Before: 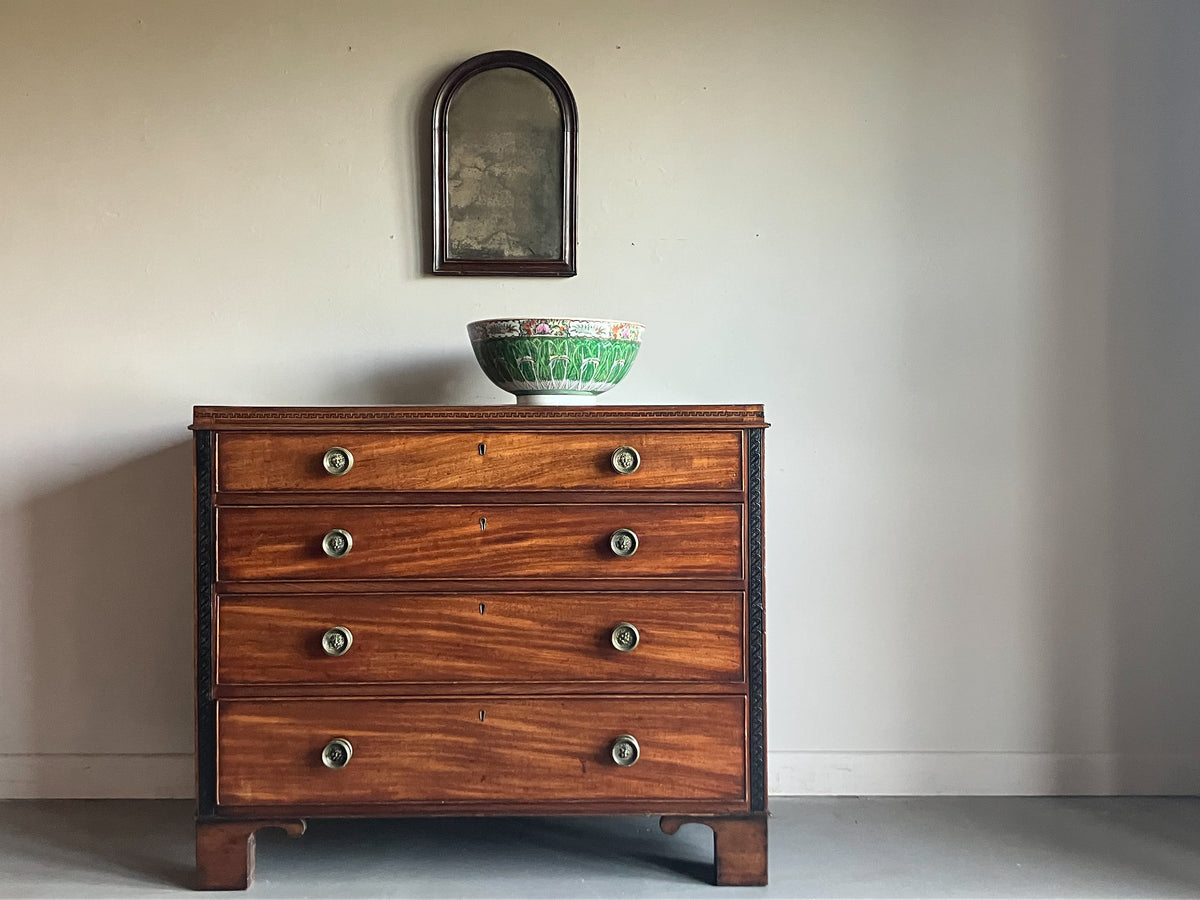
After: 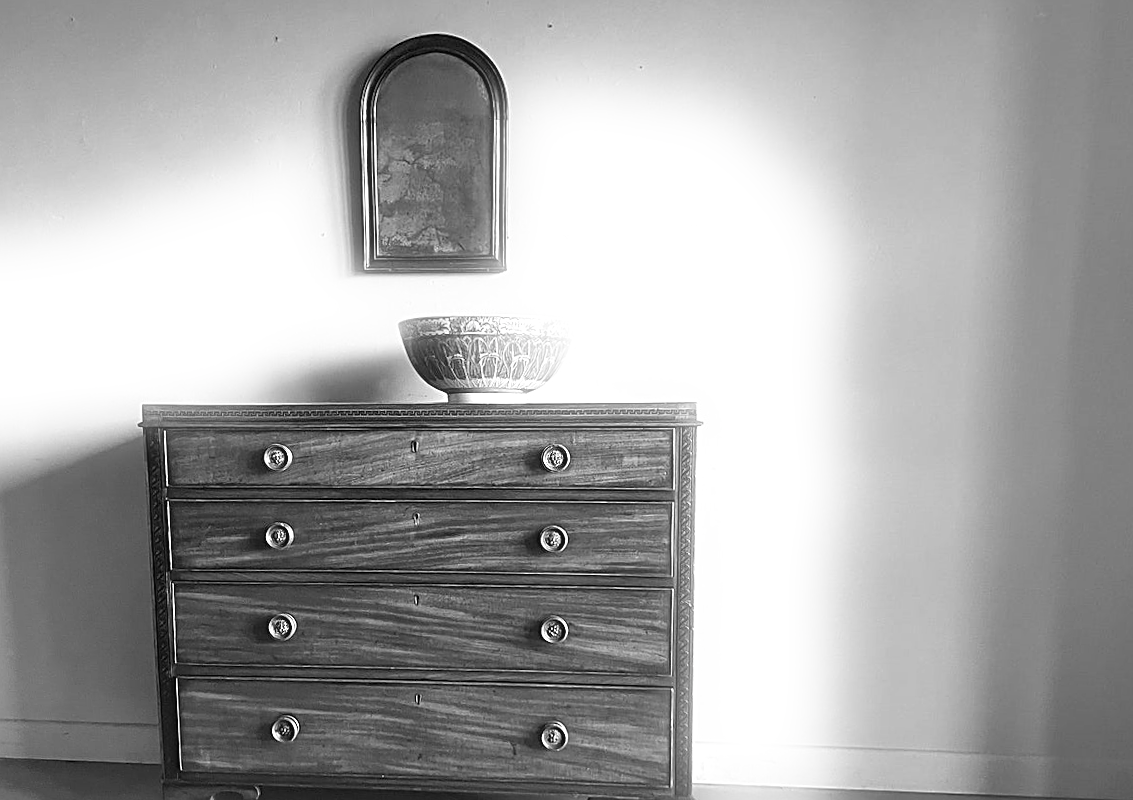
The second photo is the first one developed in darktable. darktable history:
crop and rotate: top 0%, bottom 5.097%
sharpen: on, module defaults
color balance rgb: perceptual saturation grading › global saturation 30%, global vibrance 20%
rotate and perspective: rotation 0.062°, lens shift (vertical) 0.115, lens shift (horizontal) -0.133, crop left 0.047, crop right 0.94, crop top 0.061, crop bottom 0.94
exposure: black level correction 0.001, exposure 0.5 EV, compensate exposure bias true, compensate highlight preservation false
bloom: size 5%, threshold 95%, strength 15%
color calibration: output gray [0.18, 0.41, 0.41, 0], gray › normalize channels true, illuminant same as pipeline (D50), adaptation XYZ, x 0.346, y 0.359, gamut compression 0
